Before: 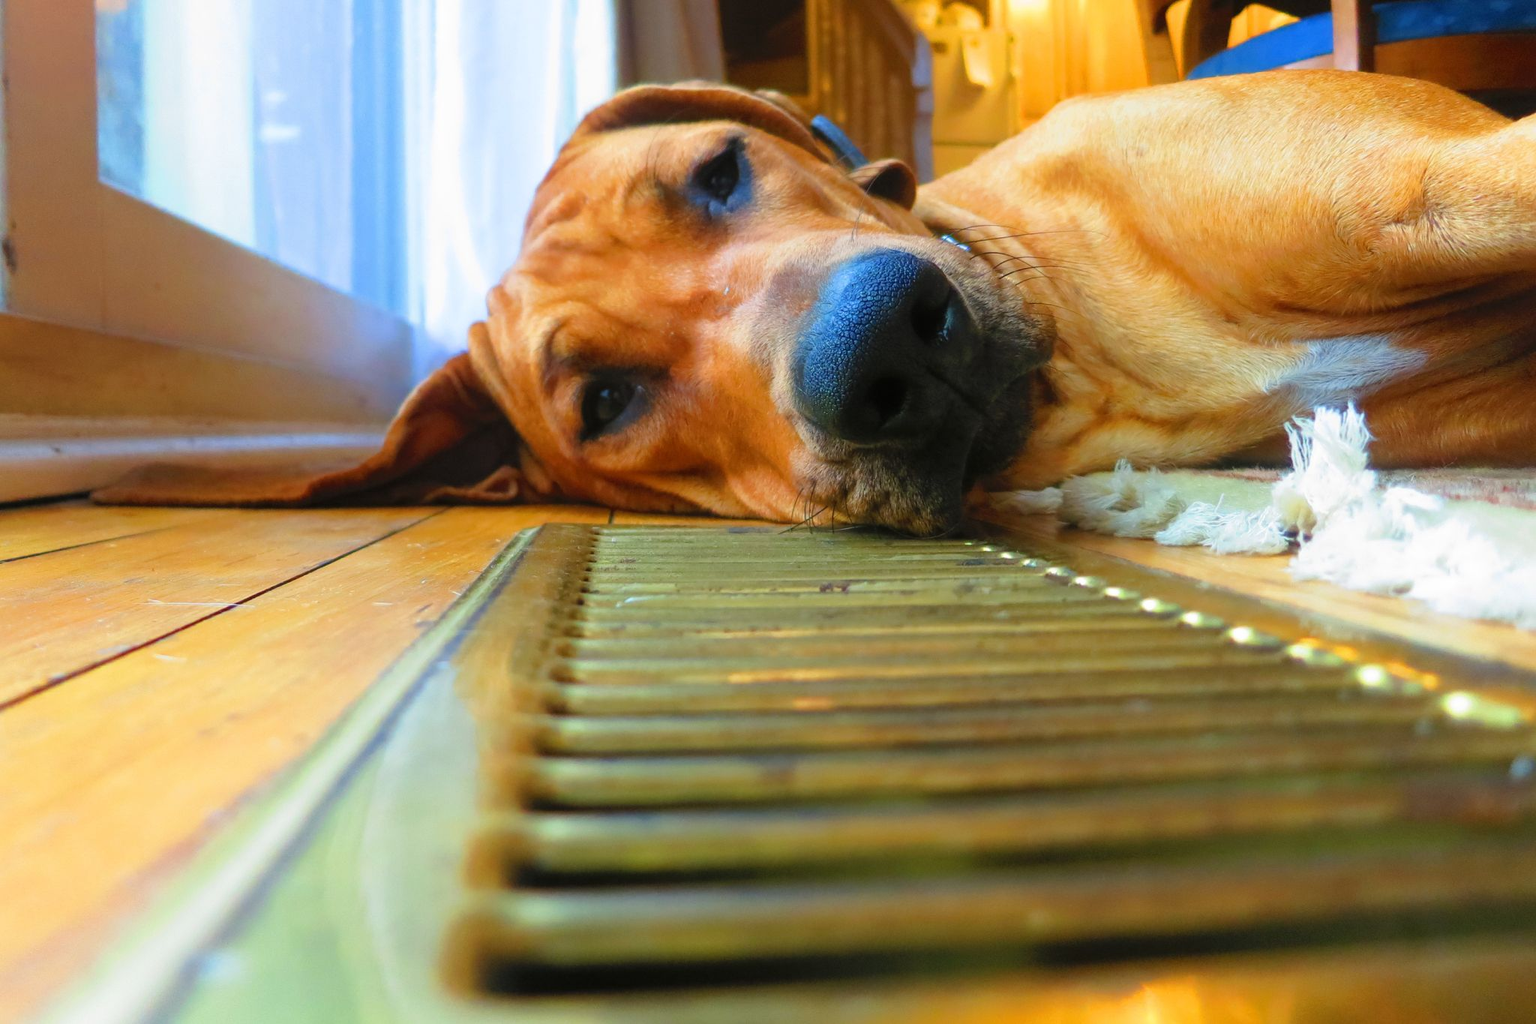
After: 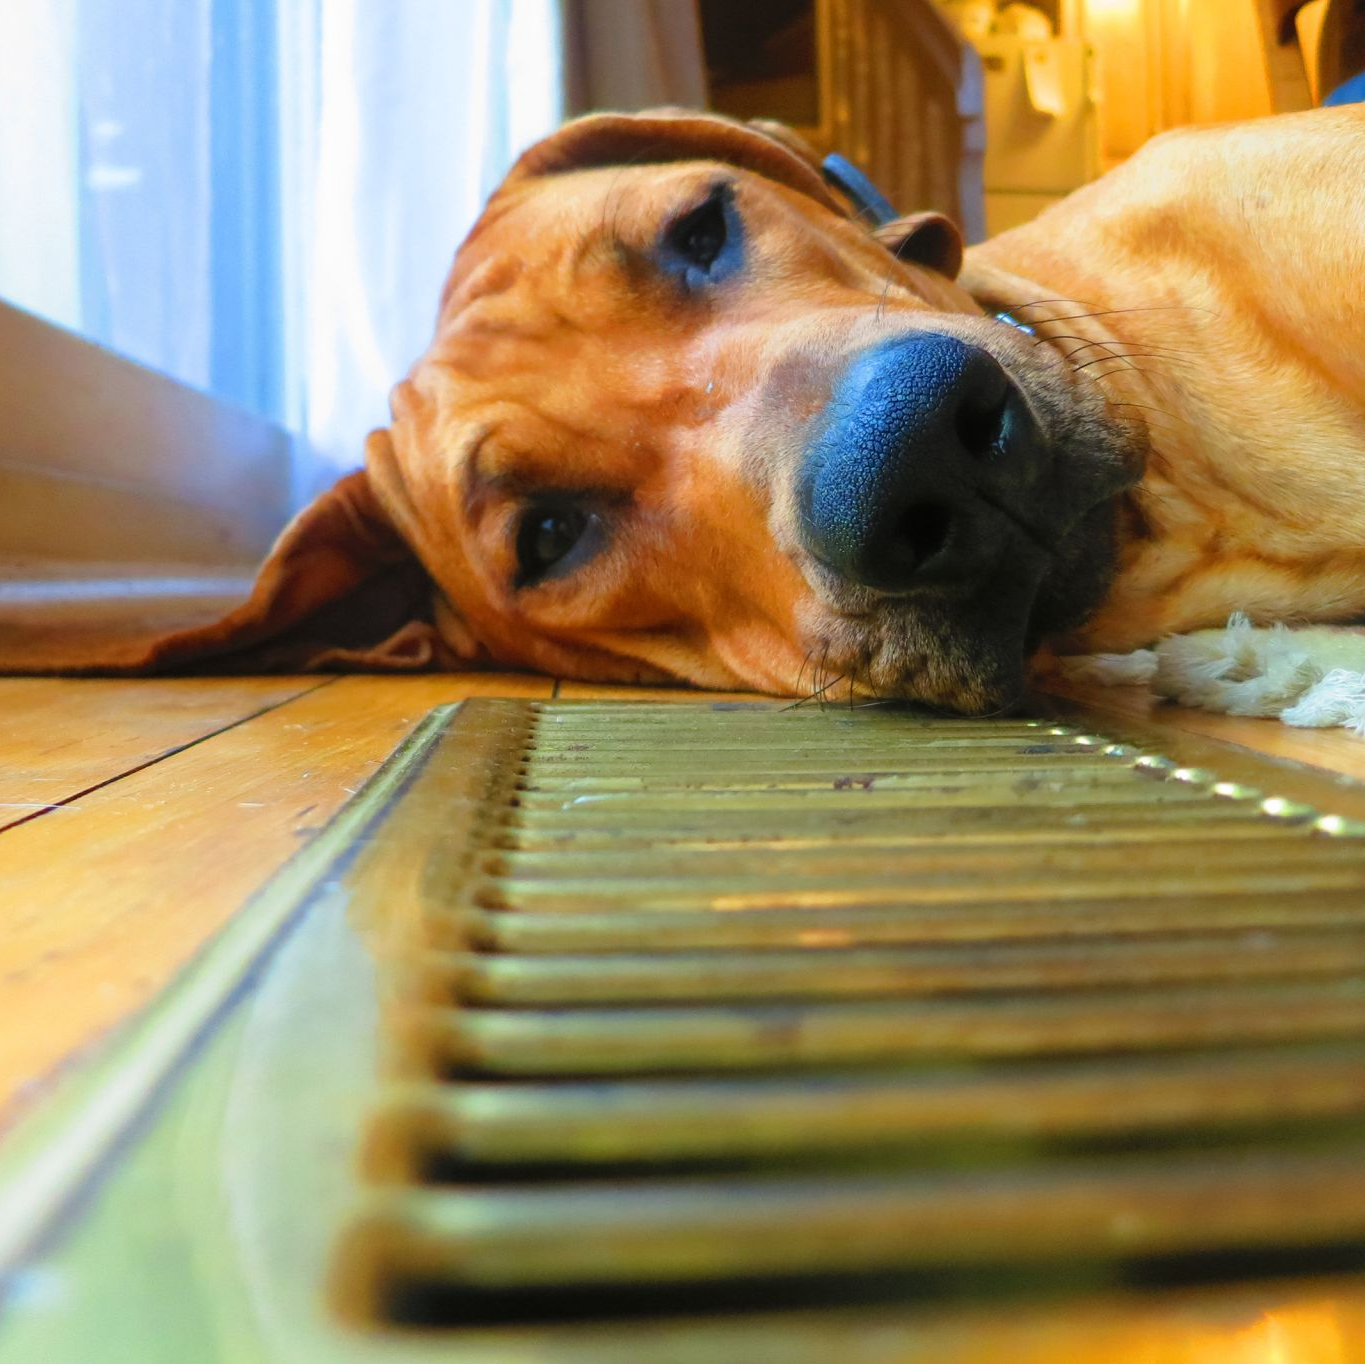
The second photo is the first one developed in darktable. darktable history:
crop and rotate: left 12.673%, right 20.66%
